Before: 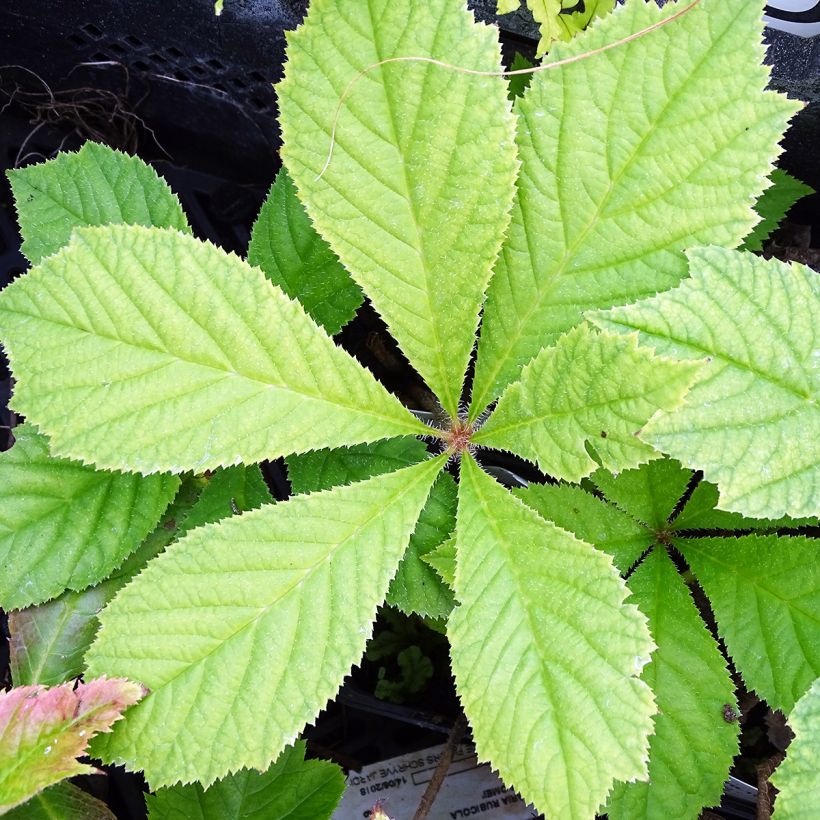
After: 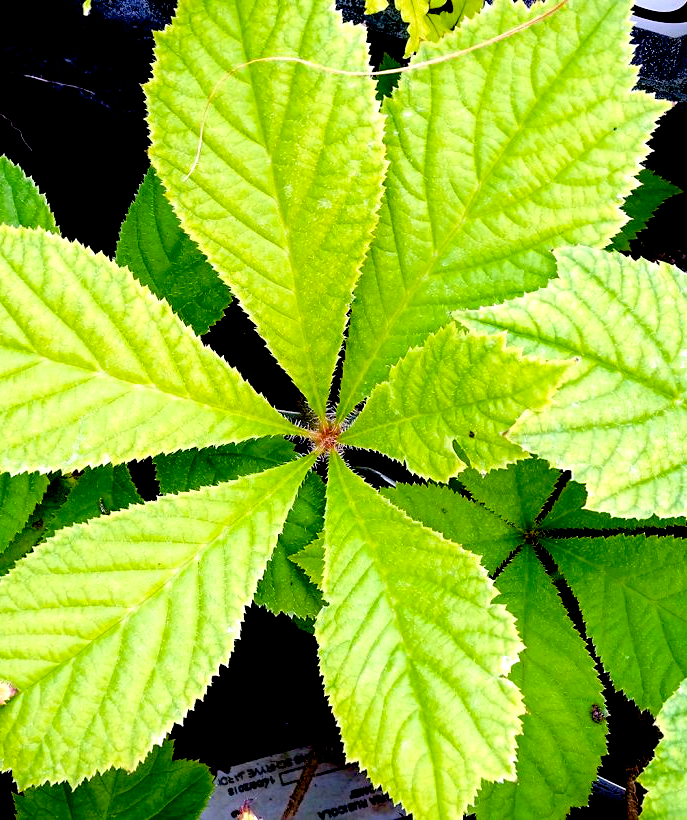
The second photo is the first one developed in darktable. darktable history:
exposure: black level correction 0.039, exposure 0.498 EV, compensate highlight preservation false
crop: left 16.161%
color balance rgb: power › hue 72.18°, highlights gain › chroma 1.392%, highlights gain › hue 50.59°, perceptual saturation grading › global saturation 19.325%, global vibrance 16.563%, saturation formula JzAzBz (2021)
